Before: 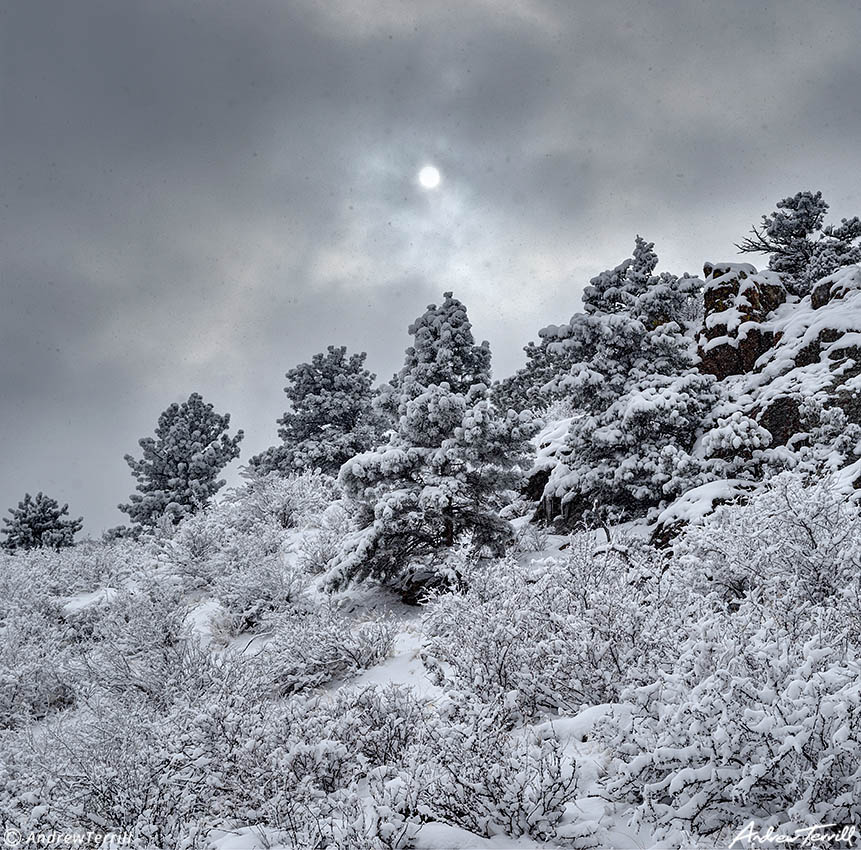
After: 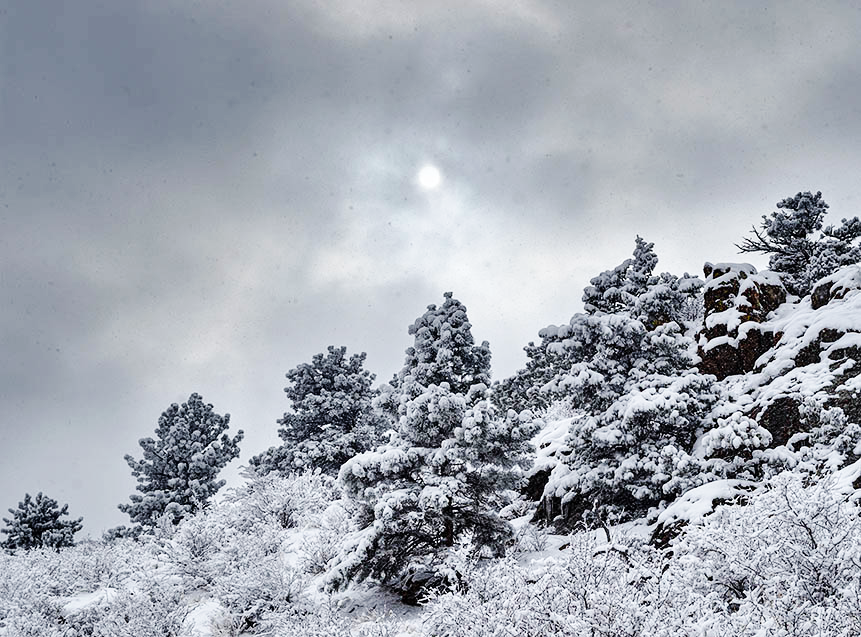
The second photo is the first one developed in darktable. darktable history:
base curve: curves: ch0 [(0, 0) (0.032, 0.025) (0.121, 0.166) (0.206, 0.329) (0.605, 0.79) (1, 1)], preserve colors none
crop: bottom 24.988%
